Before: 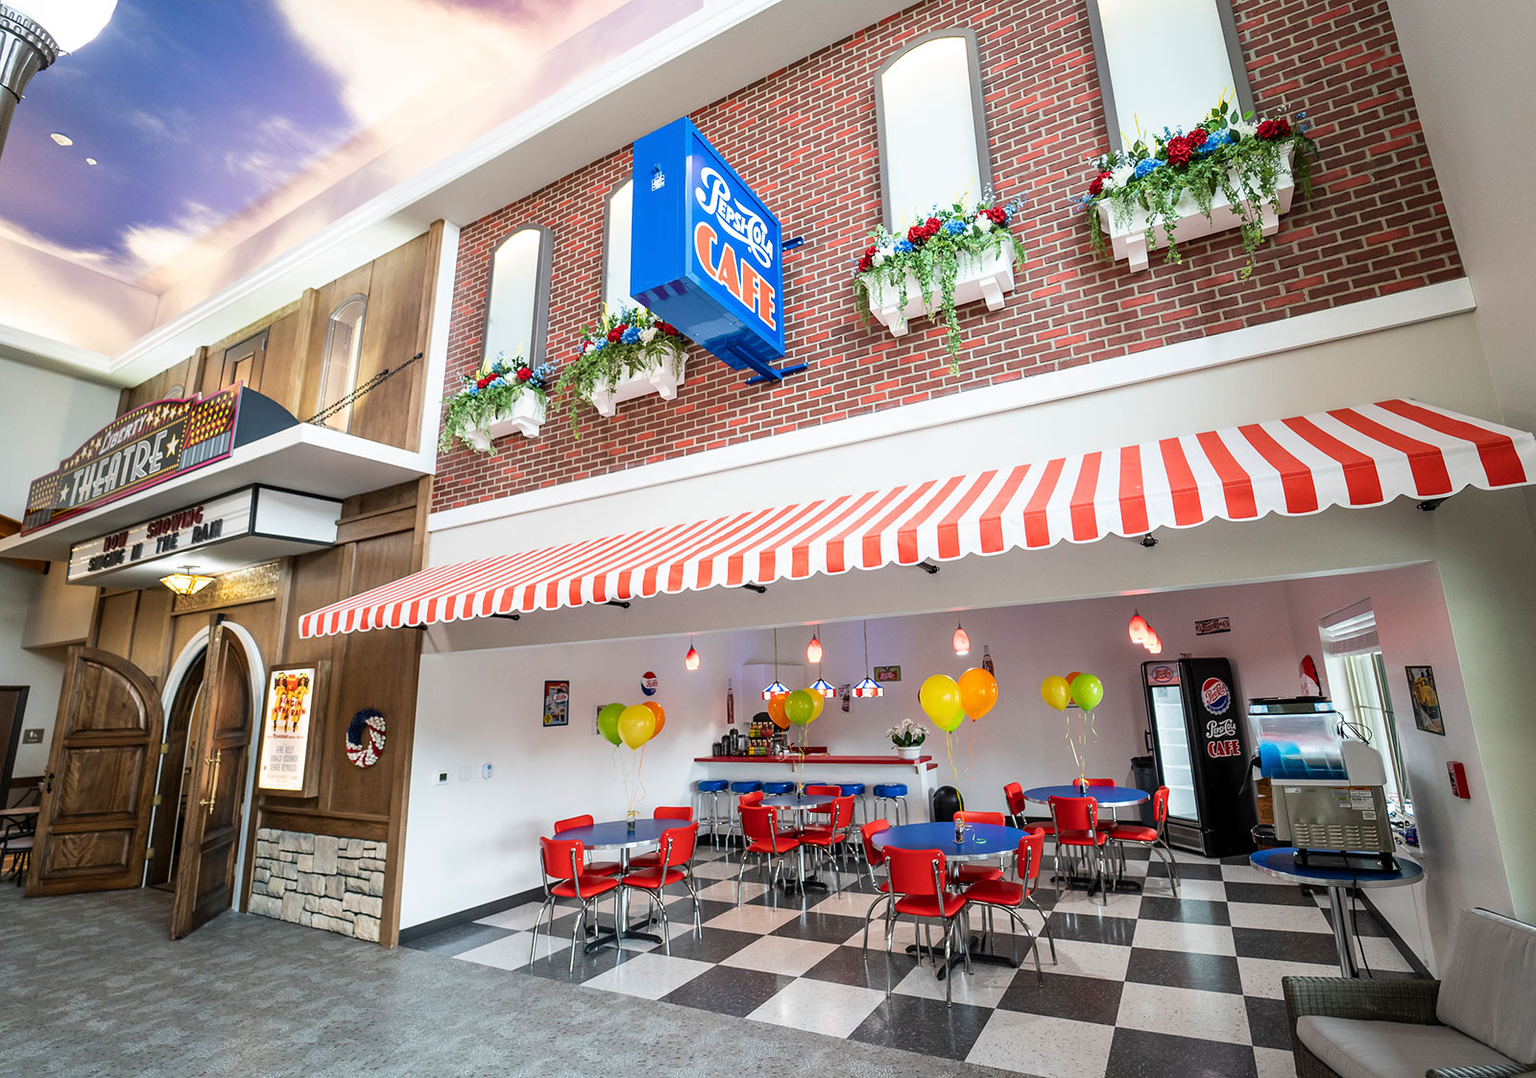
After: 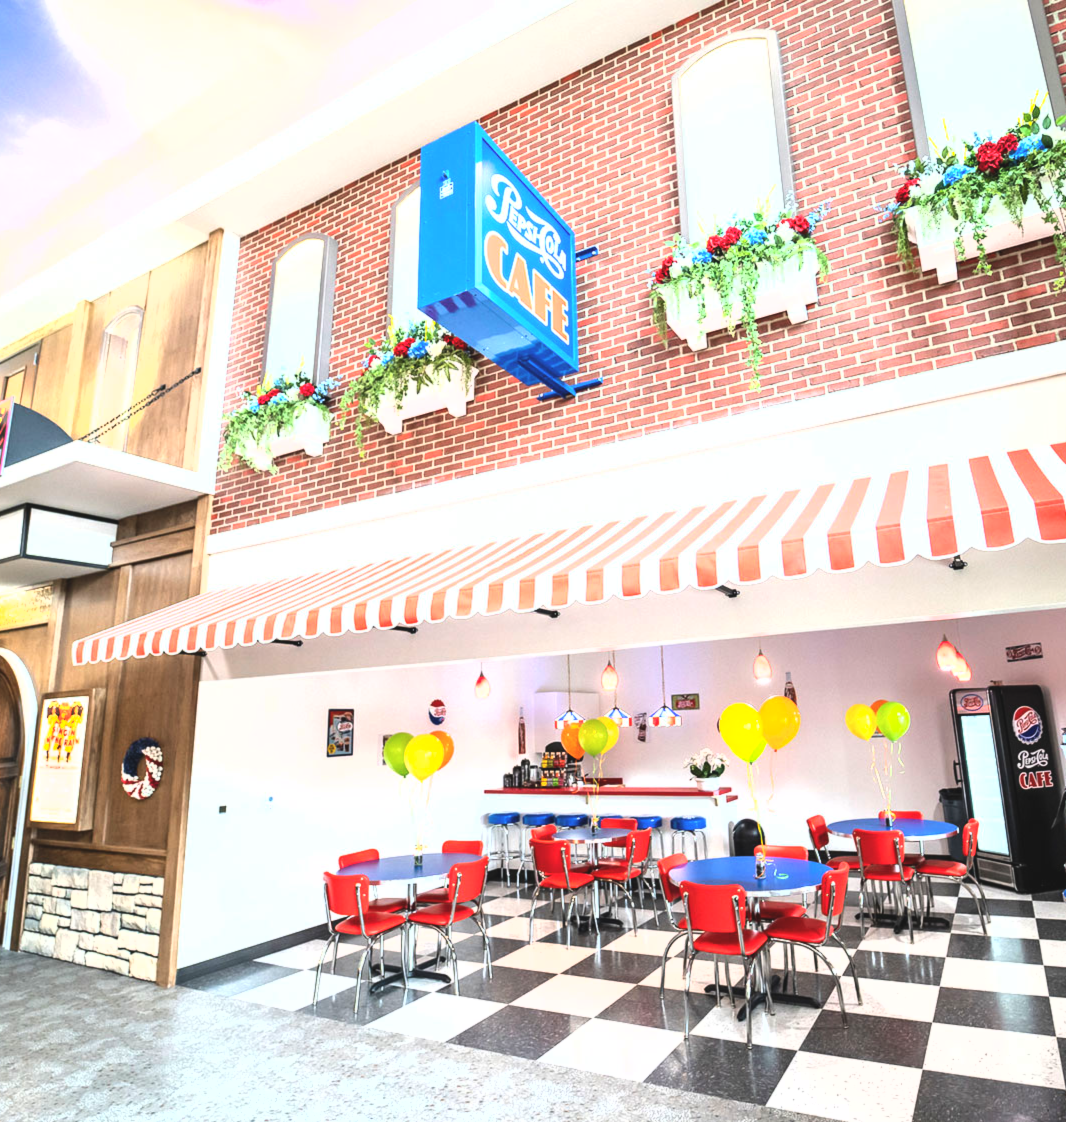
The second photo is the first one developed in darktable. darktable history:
crop and rotate: left 15.055%, right 18.278%
exposure: black level correction -0.005, exposure 1 EV, compensate highlight preservation false
tone equalizer: -8 EV -0.417 EV, -7 EV -0.389 EV, -6 EV -0.333 EV, -5 EV -0.222 EV, -3 EV 0.222 EV, -2 EV 0.333 EV, -1 EV 0.389 EV, +0 EV 0.417 EV, edges refinement/feathering 500, mask exposure compensation -1.57 EV, preserve details no
lowpass: radius 0.5, unbound 0
